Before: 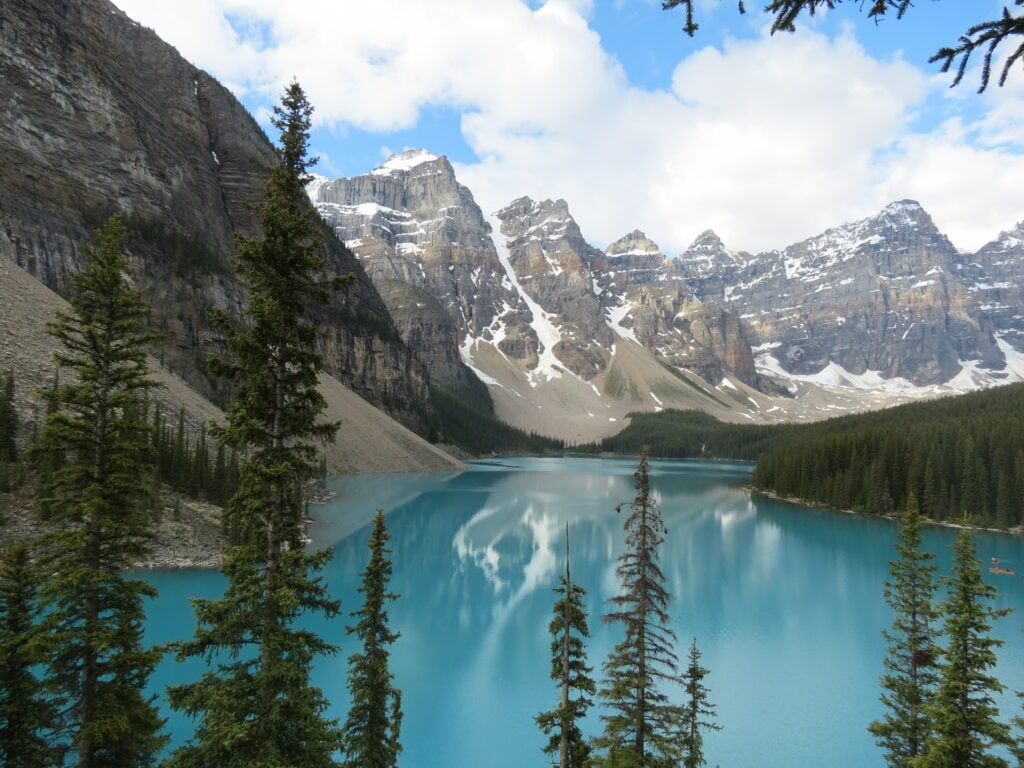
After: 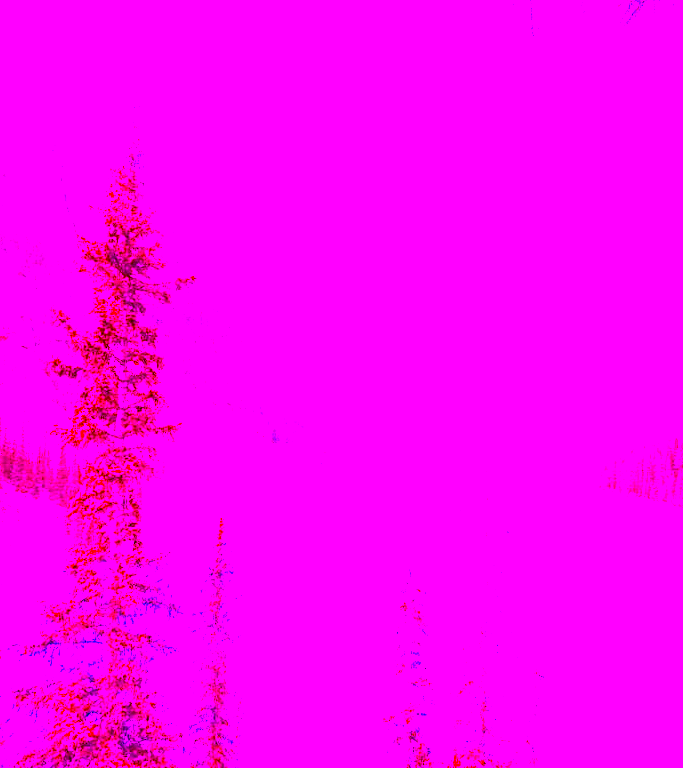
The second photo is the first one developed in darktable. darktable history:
crop and rotate: left 15.446%, right 17.836%
color balance: input saturation 134.34%, contrast -10.04%, contrast fulcrum 19.67%, output saturation 133.51%
white balance: red 8, blue 8
